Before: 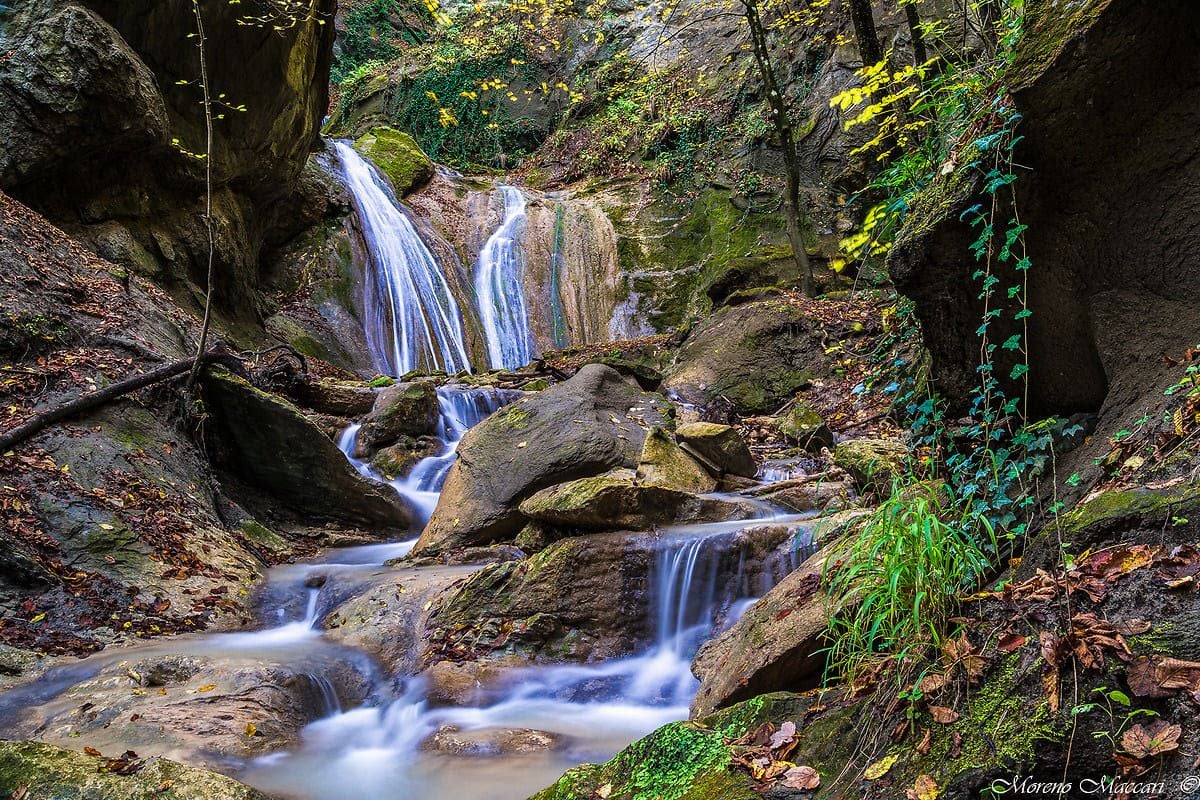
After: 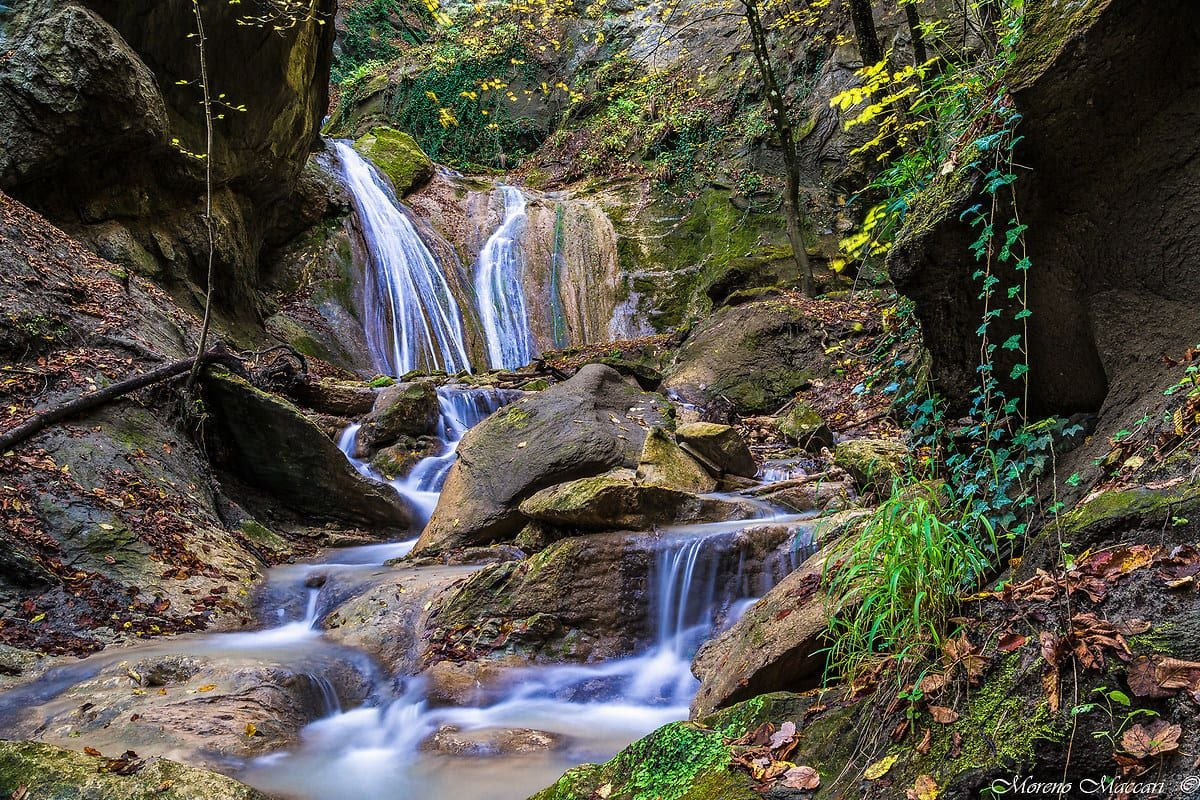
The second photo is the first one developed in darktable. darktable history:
shadows and highlights: shadows 24.72, highlights -76.66, soften with gaussian
